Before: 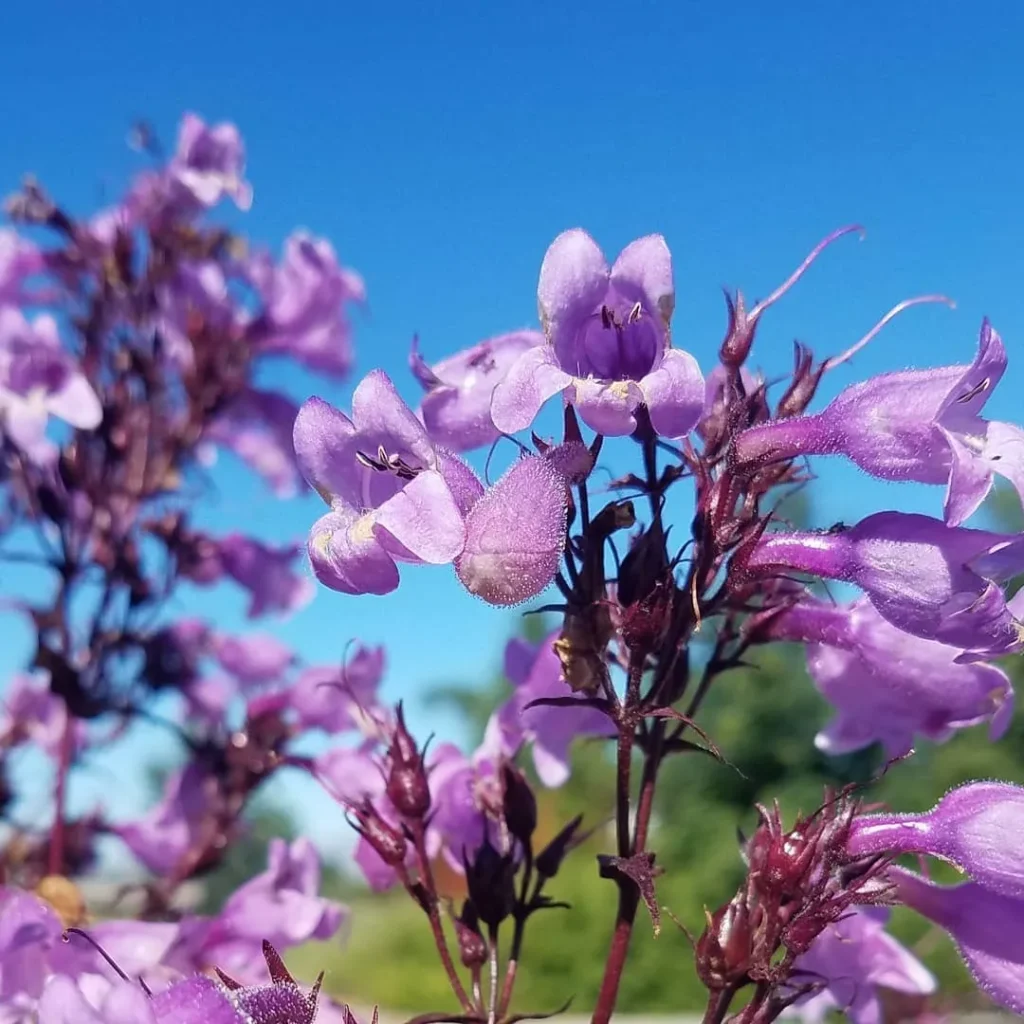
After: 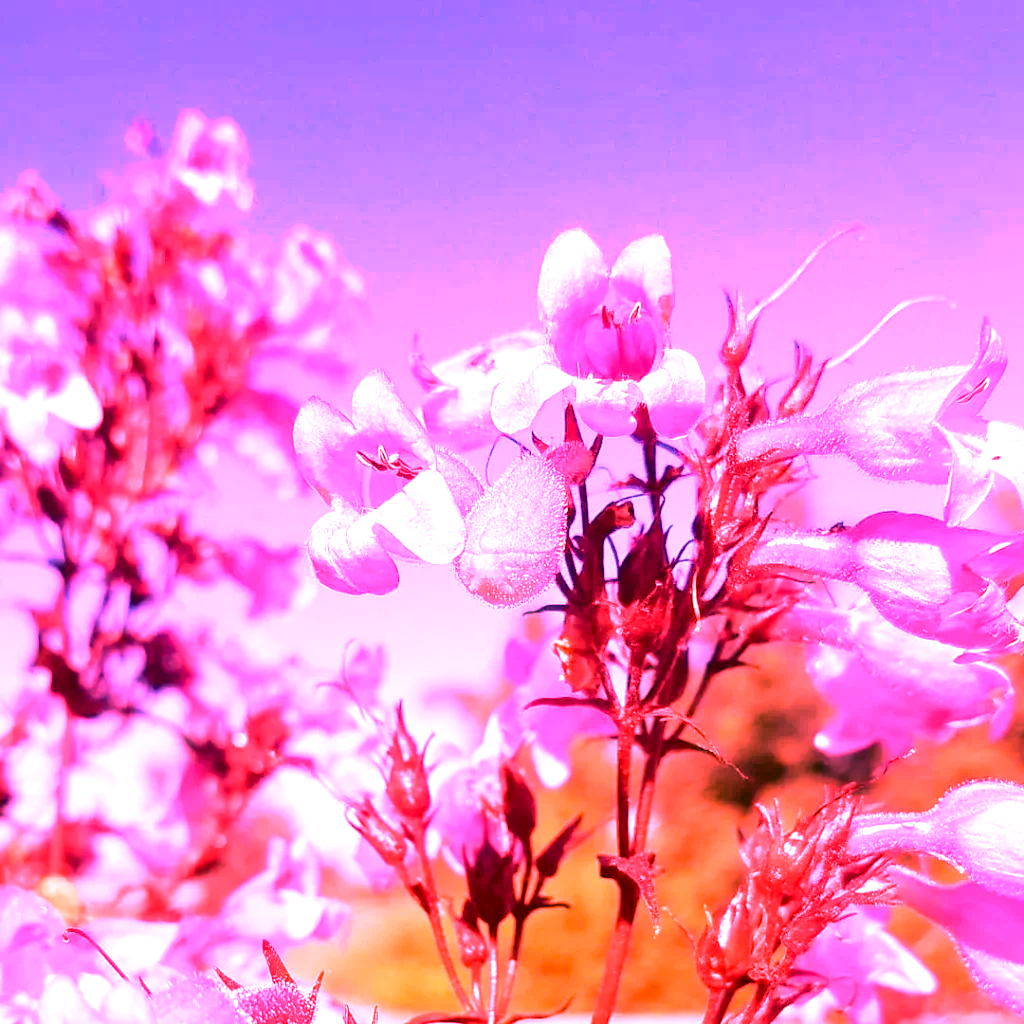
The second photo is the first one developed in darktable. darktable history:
color correction: highlights a* -5.94, highlights b* 9.48, shadows a* 10.12, shadows b* 23.94
white balance: red 4.26, blue 1.802
